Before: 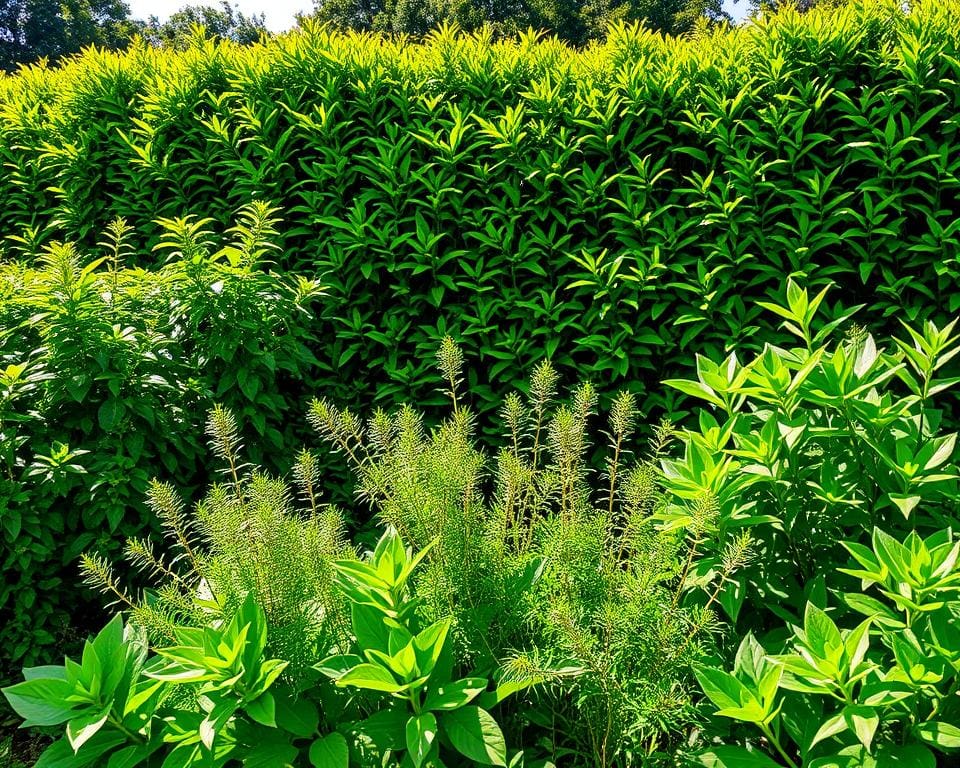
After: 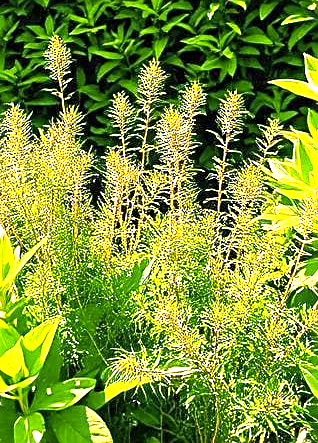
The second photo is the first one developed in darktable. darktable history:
crop: left 40.878%, top 39.176%, right 25.993%, bottom 3.081%
sharpen: on, module defaults
color zones: curves: ch2 [(0, 0.5) (0.143, 0.5) (0.286, 0.416) (0.429, 0.5) (0.571, 0.5) (0.714, 0.5) (0.857, 0.5) (1, 0.5)]
exposure: black level correction 0, exposure 1.2 EV, compensate exposure bias true, compensate highlight preservation false
